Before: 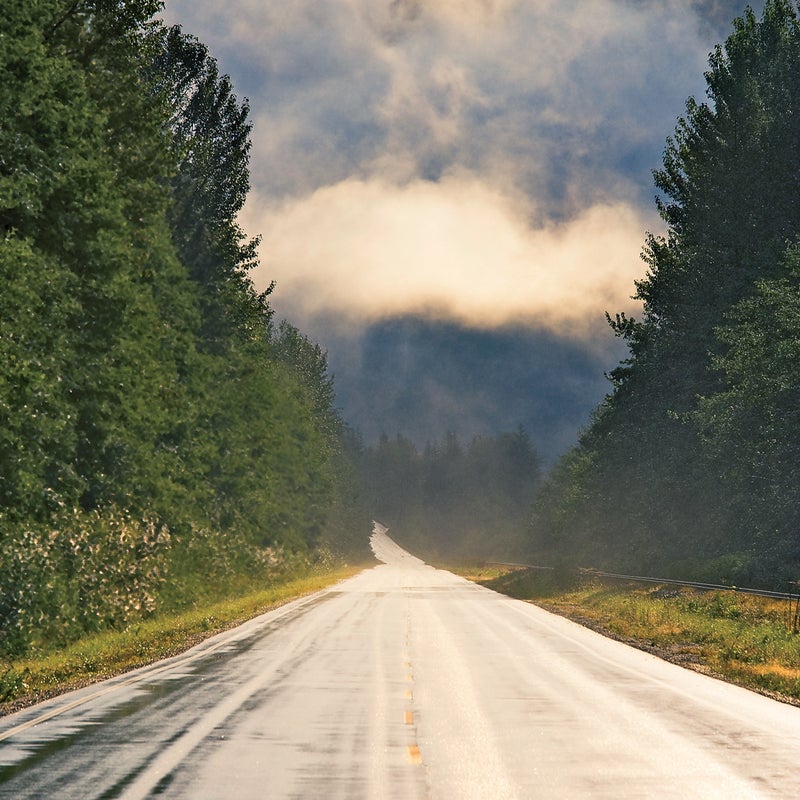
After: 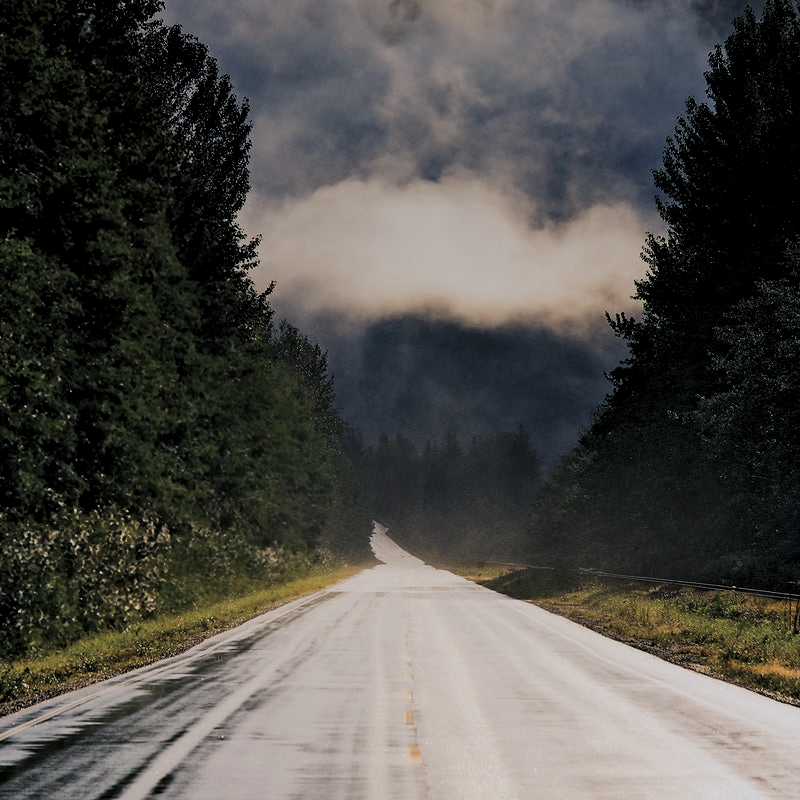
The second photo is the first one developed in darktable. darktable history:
graduated density: on, module defaults
levels: levels [0.101, 0.578, 0.953]
filmic rgb: black relative exposure -7.65 EV, white relative exposure 4.56 EV, hardness 3.61, contrast 1.05
color calibration: illuminant as shot in camera, x 0.358, y 0.373, temperature 4628.91 K
